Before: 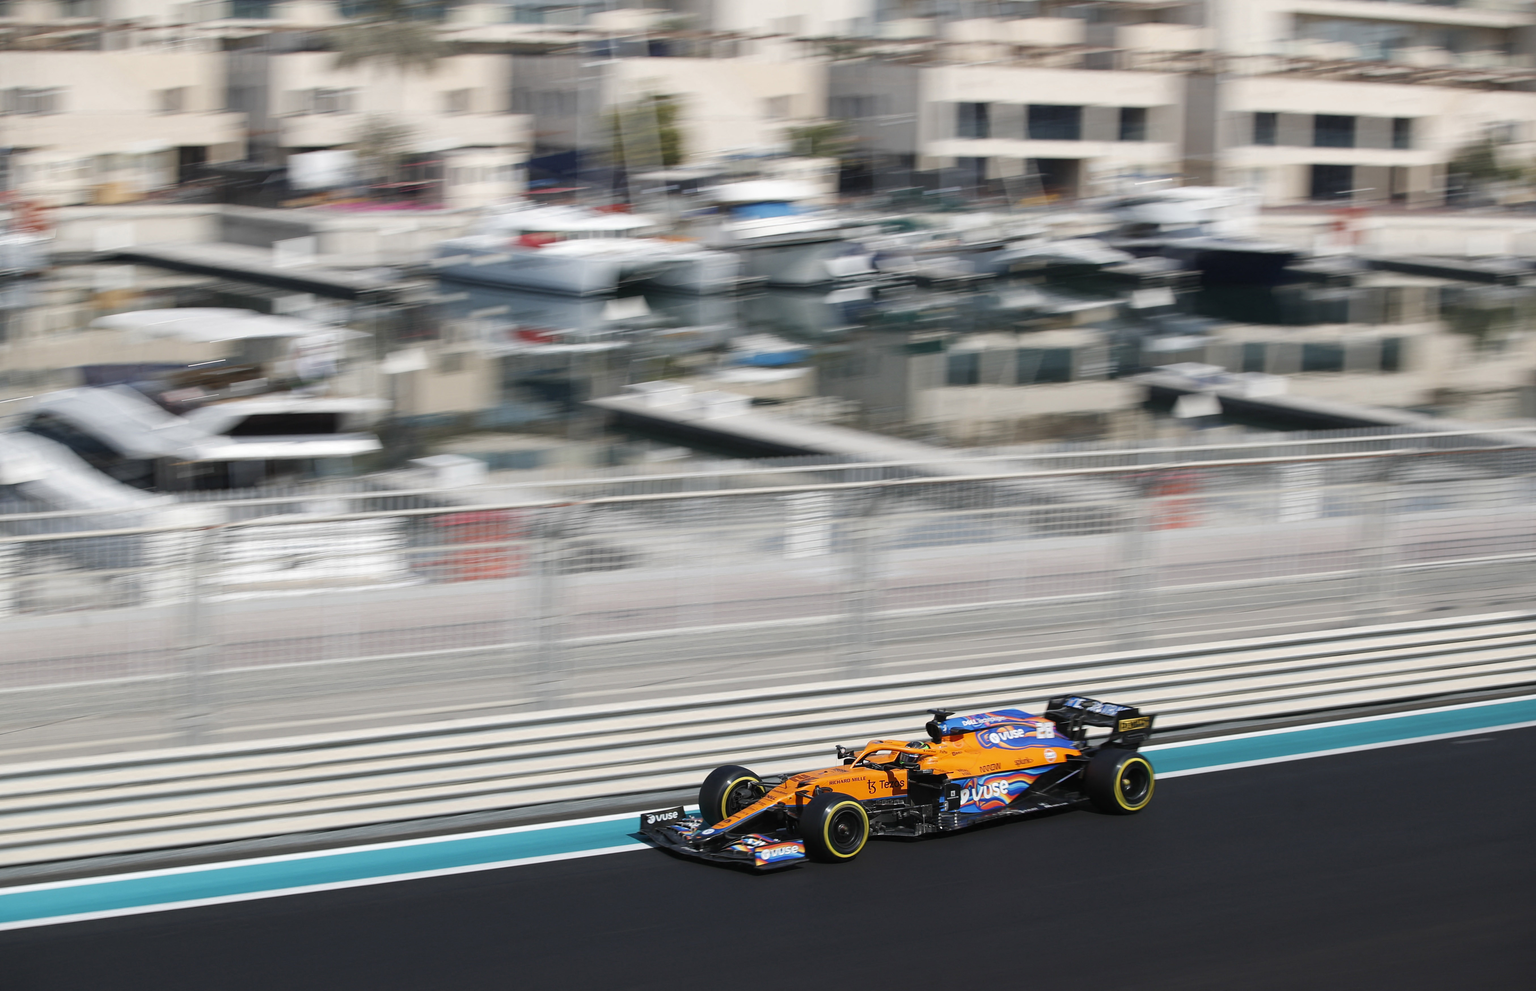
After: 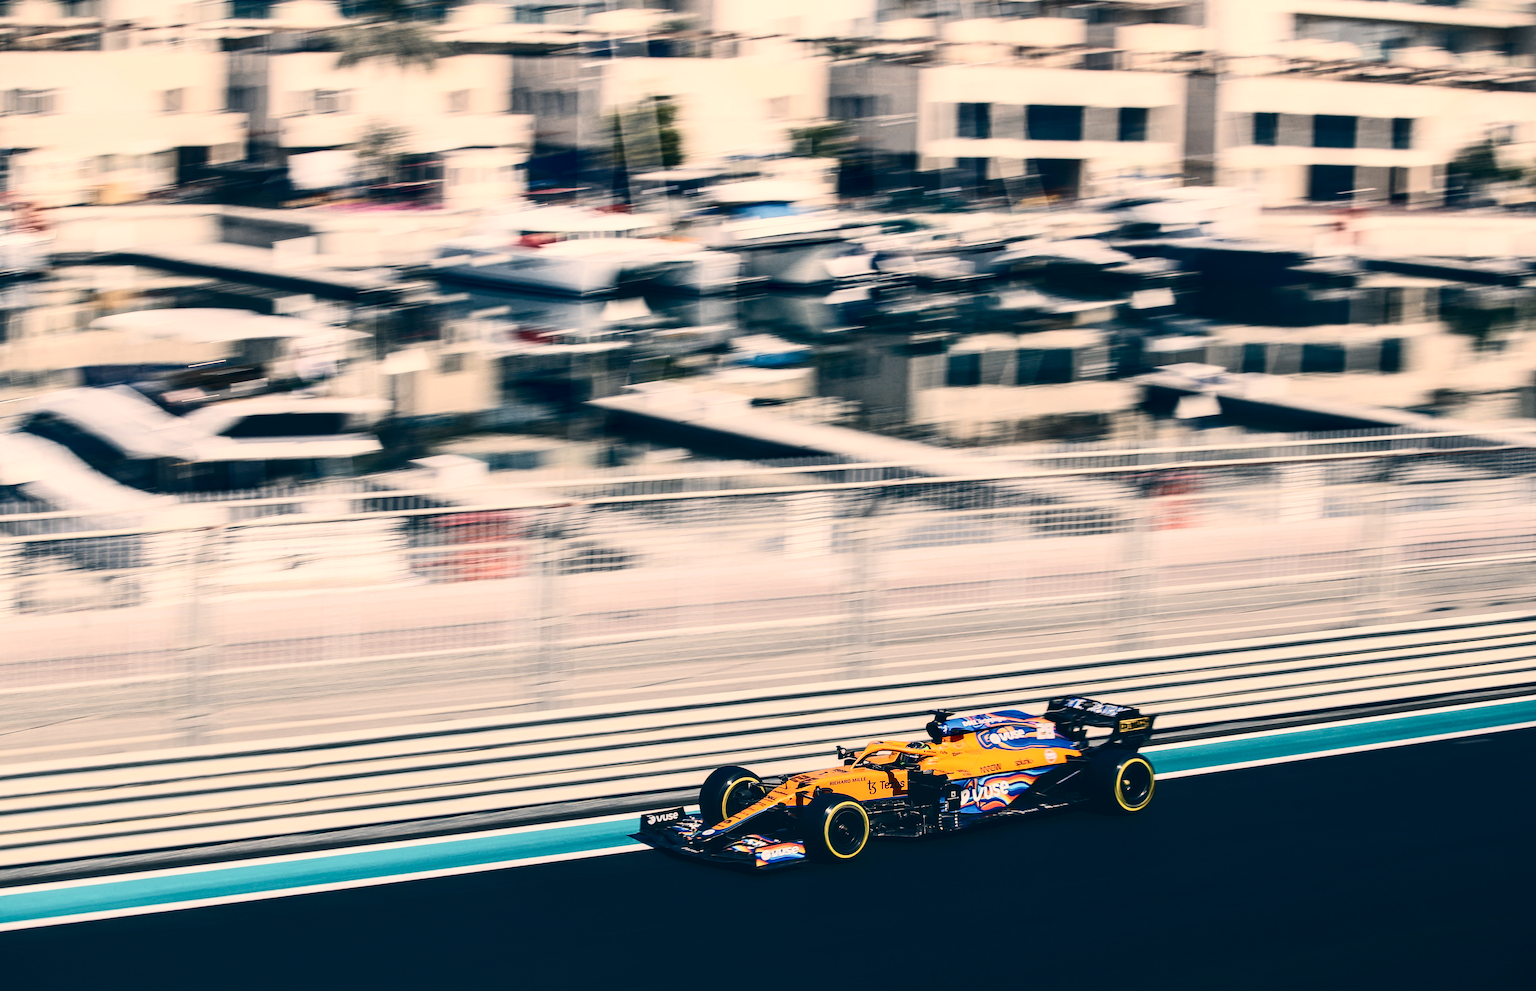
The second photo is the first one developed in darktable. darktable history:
contrast brightness saturation: contrast 0.5, saturation -0.1
color correction: highlights a* 10.32, highlights b* 14.66, shadows a* -9.59, shadows b* -15.02
local contrast: detail 130%
